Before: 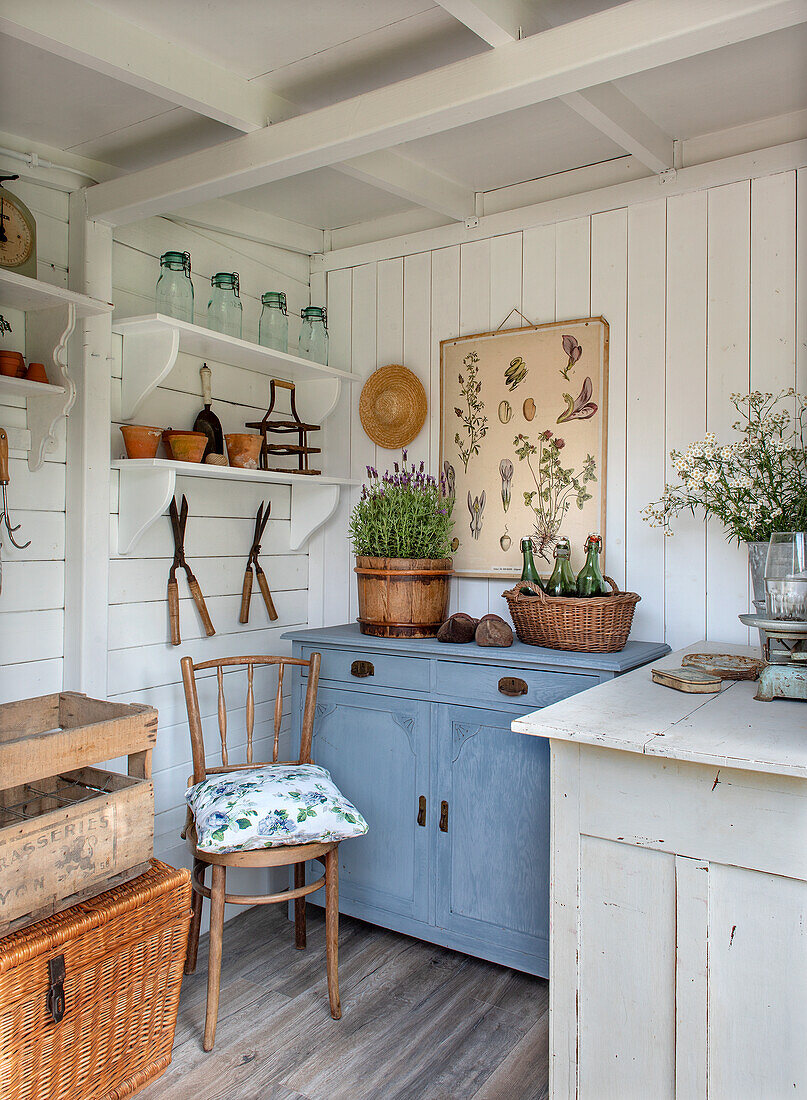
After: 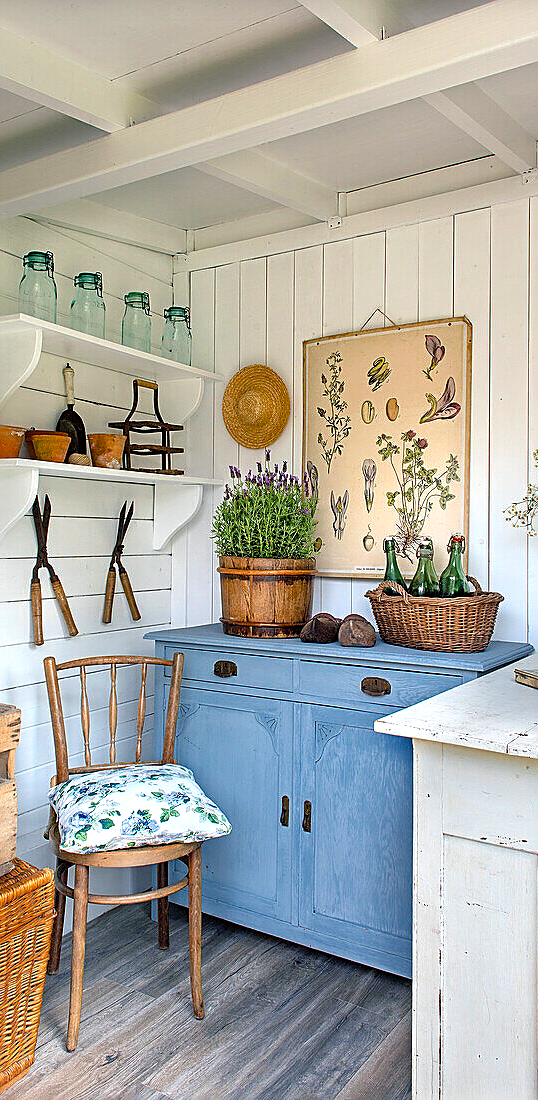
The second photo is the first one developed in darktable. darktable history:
crop: left 17.001%, right 16.22%
sharpen: on, module defaults
color balance rgb: shadows lift › chroma 7.183%, shadows lift › hue 244.6°, perceptual saturation grading › global saturation 25.681%, perceptual brilliance grading › global brilliance 10.928%
